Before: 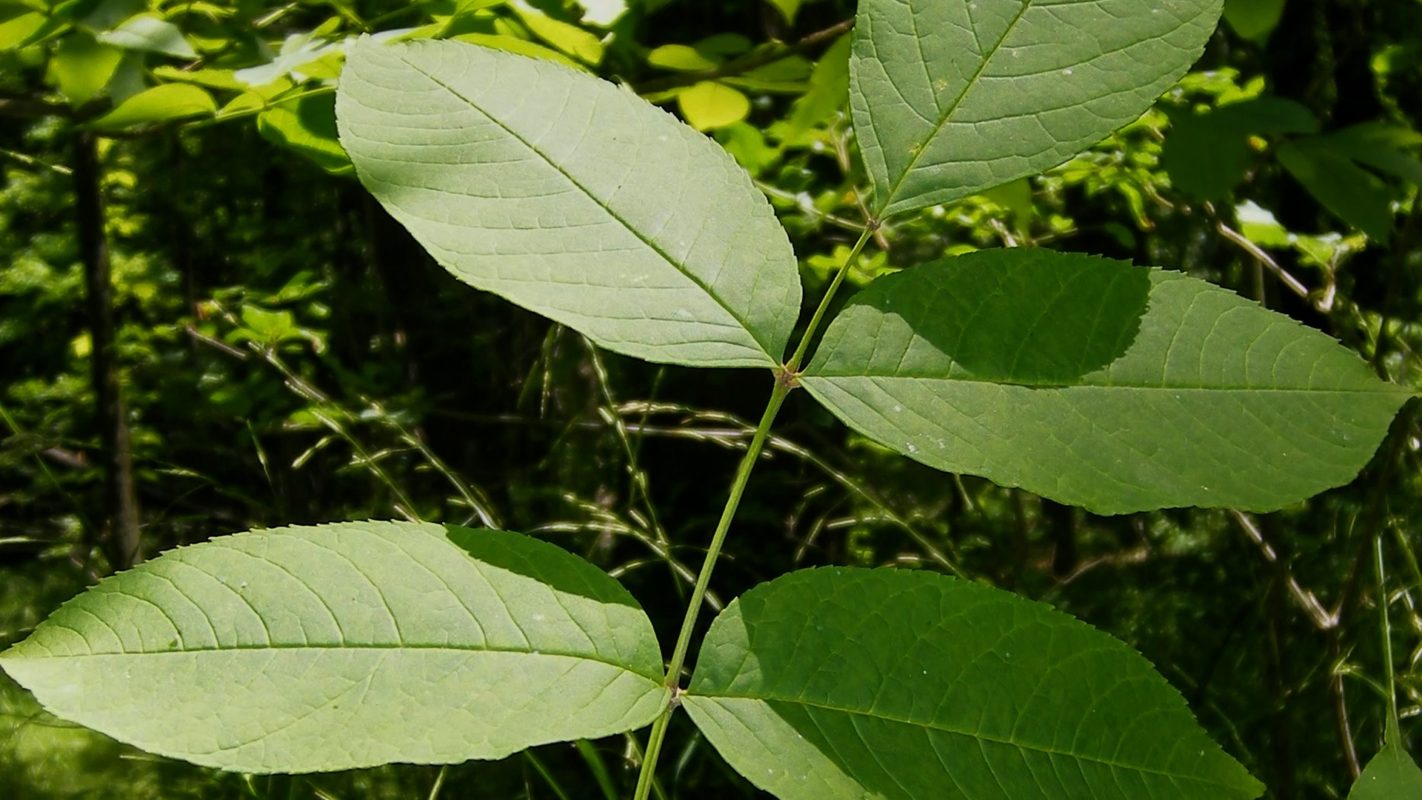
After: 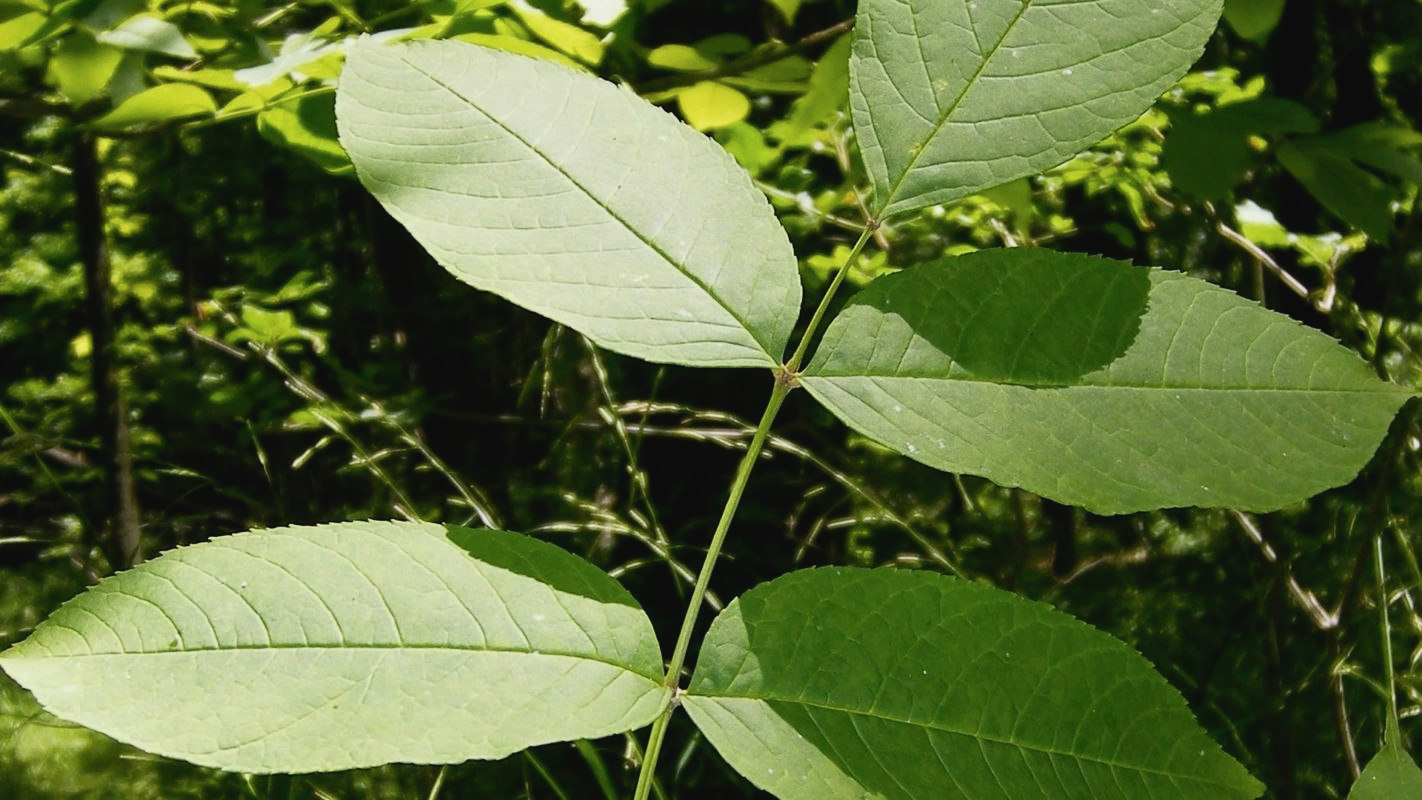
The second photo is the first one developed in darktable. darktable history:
tone equalizer: -8 EV -0.45 EV, -7 EV -0.427 EV, -6 EV -0.365 EV, -5 EV -0.217 EV, -3 EV 0.193 EV, -2 EV 0.337 EV, -1 EV 0.368 EV, +0 EV 0.412 EV, edges refinement/feathering 500, mask exposure compensation -1.57 EV, preserve details no
contrast brightness saturation: contrast -0.086, brightness -0.04, saturation -0.111
